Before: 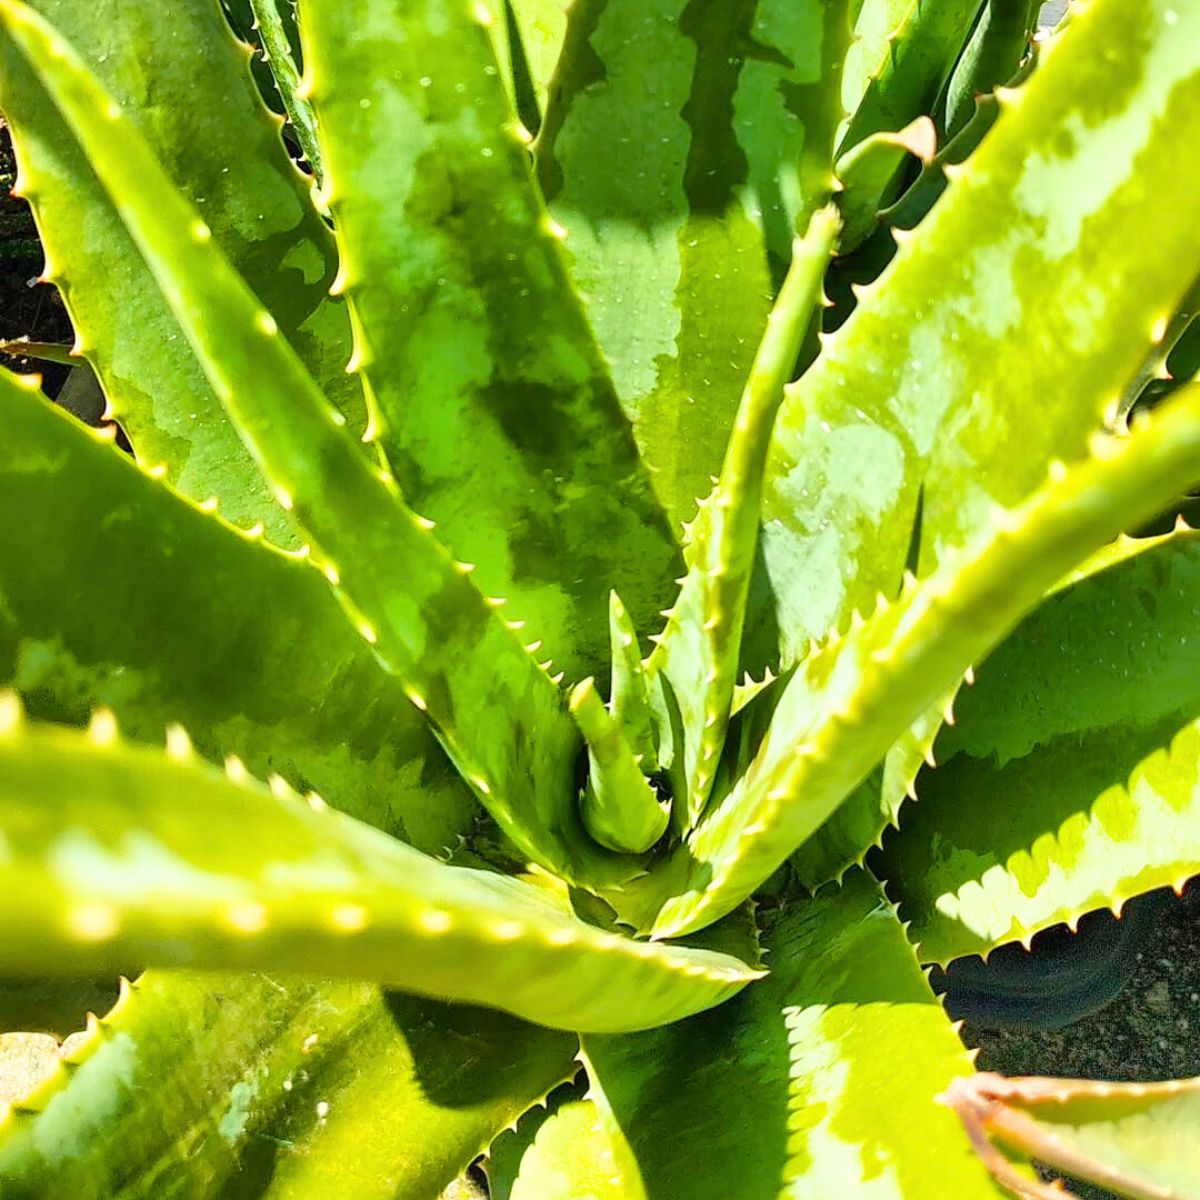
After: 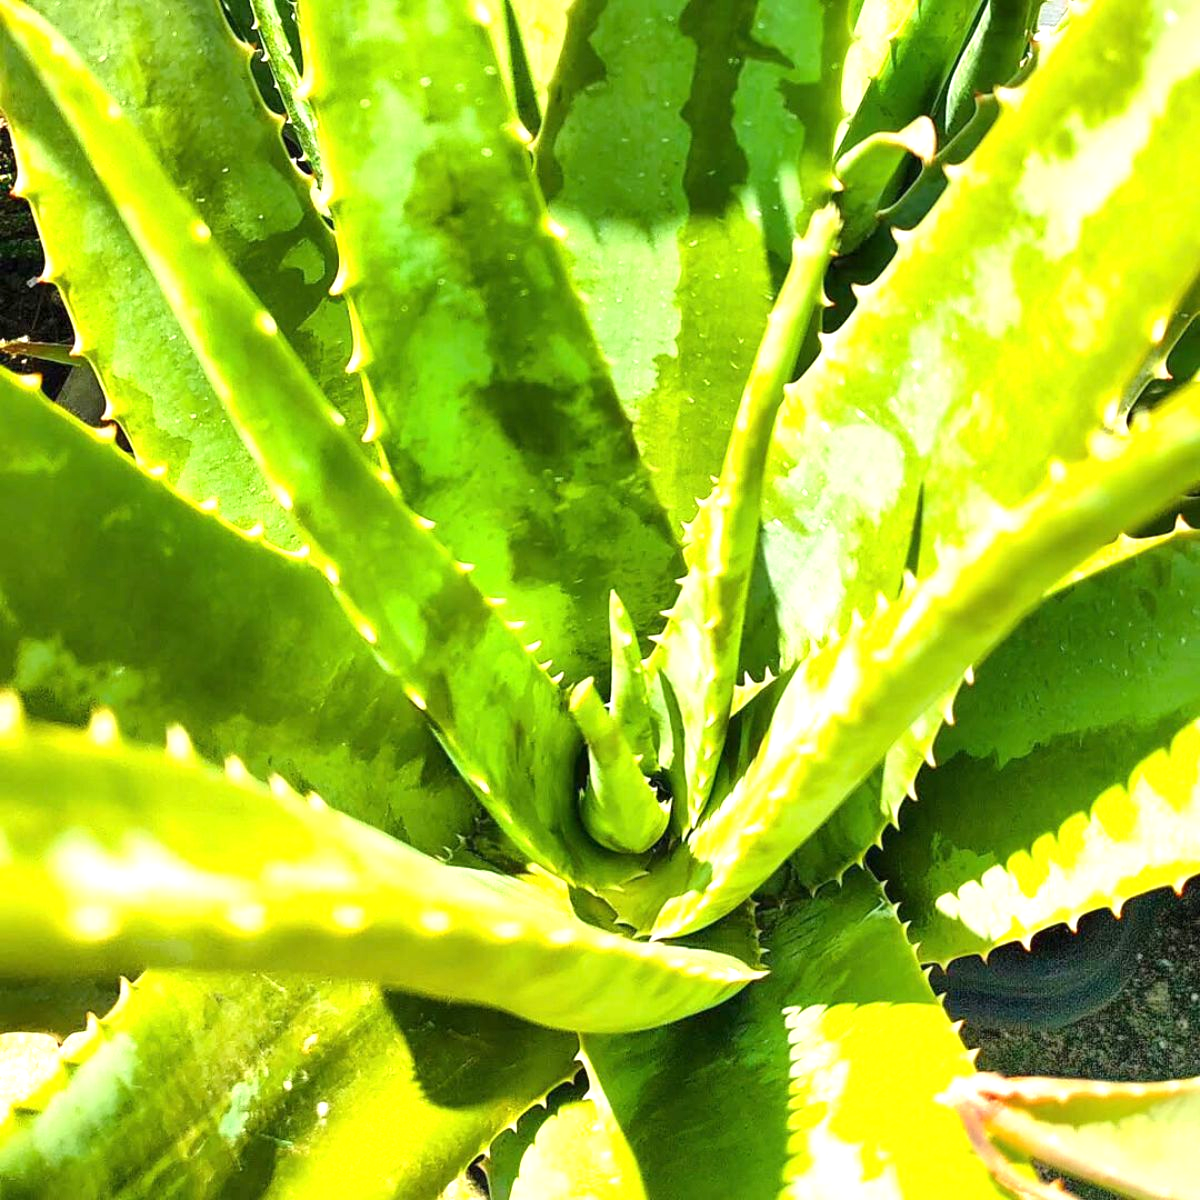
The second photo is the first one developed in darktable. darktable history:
exposure: exposure 0.608 EV, compensate exposure bias true, compensate highlight preservation false
